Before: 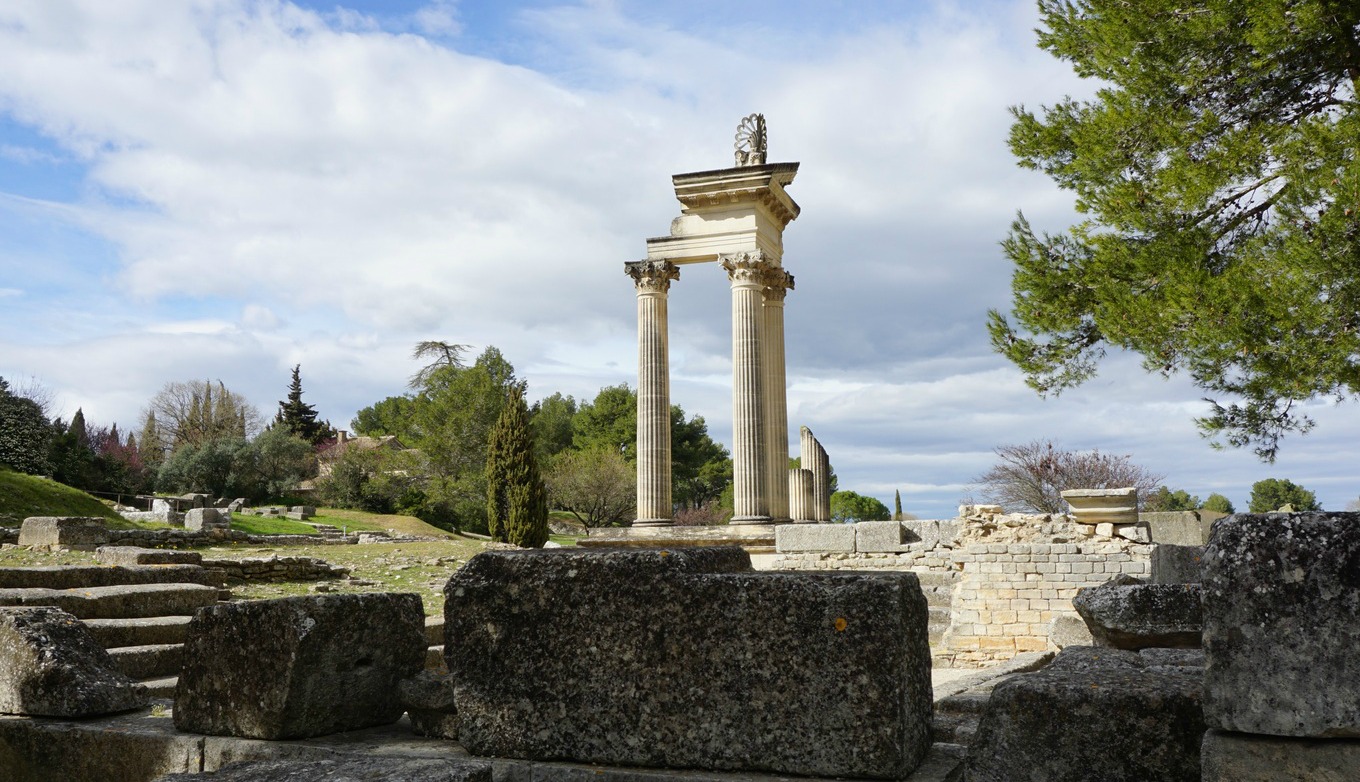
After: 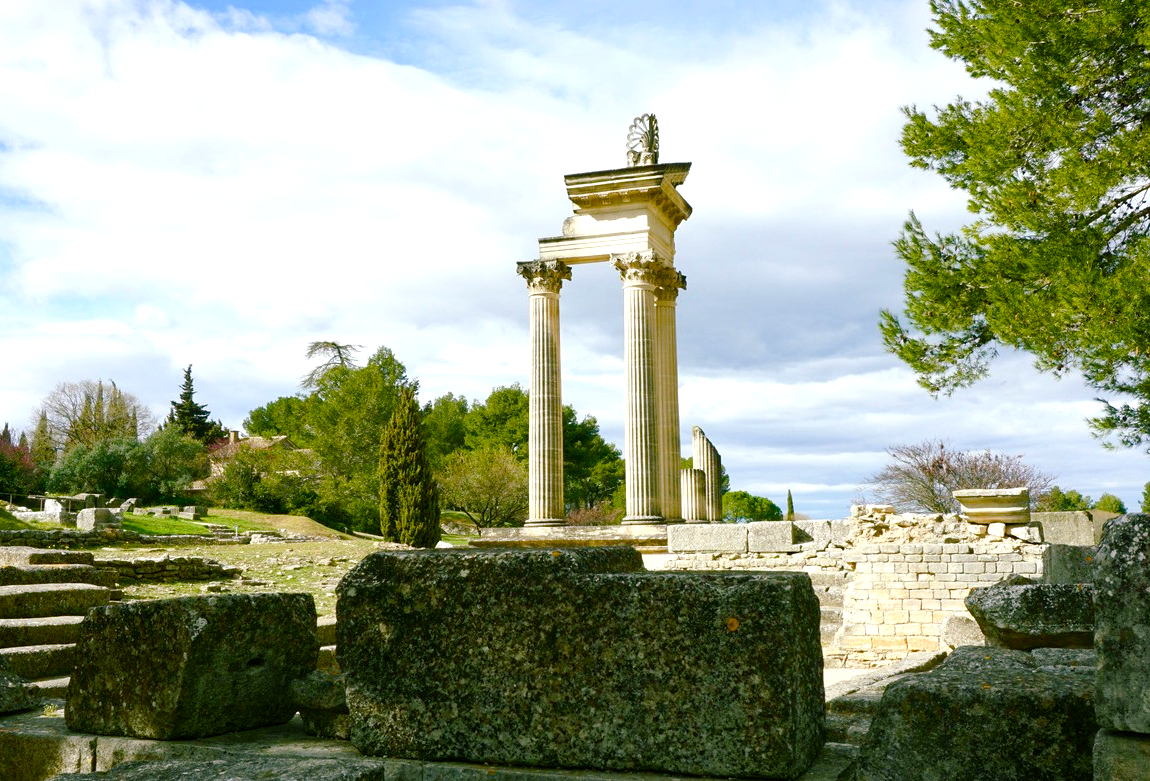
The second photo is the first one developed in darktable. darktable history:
color balance rgb: shadows lift › chroma 11.734%, shadows lift › hue 134.21°, power › chroma 0.689%, power › hue 60°, perceptual saturation grading › global saturation -0.134%, perceptual saturation grading › highlights -29.617%, perceptual saturation grading › mid-tones 29.277%, perceptual saturation grading › shadows 59.595%, global vibrance 40.163%
exposure: black level correction 0.001, exposure 0.498 EV, compensate highlight preservation false
crop: left 8.01%, right 7.418%
